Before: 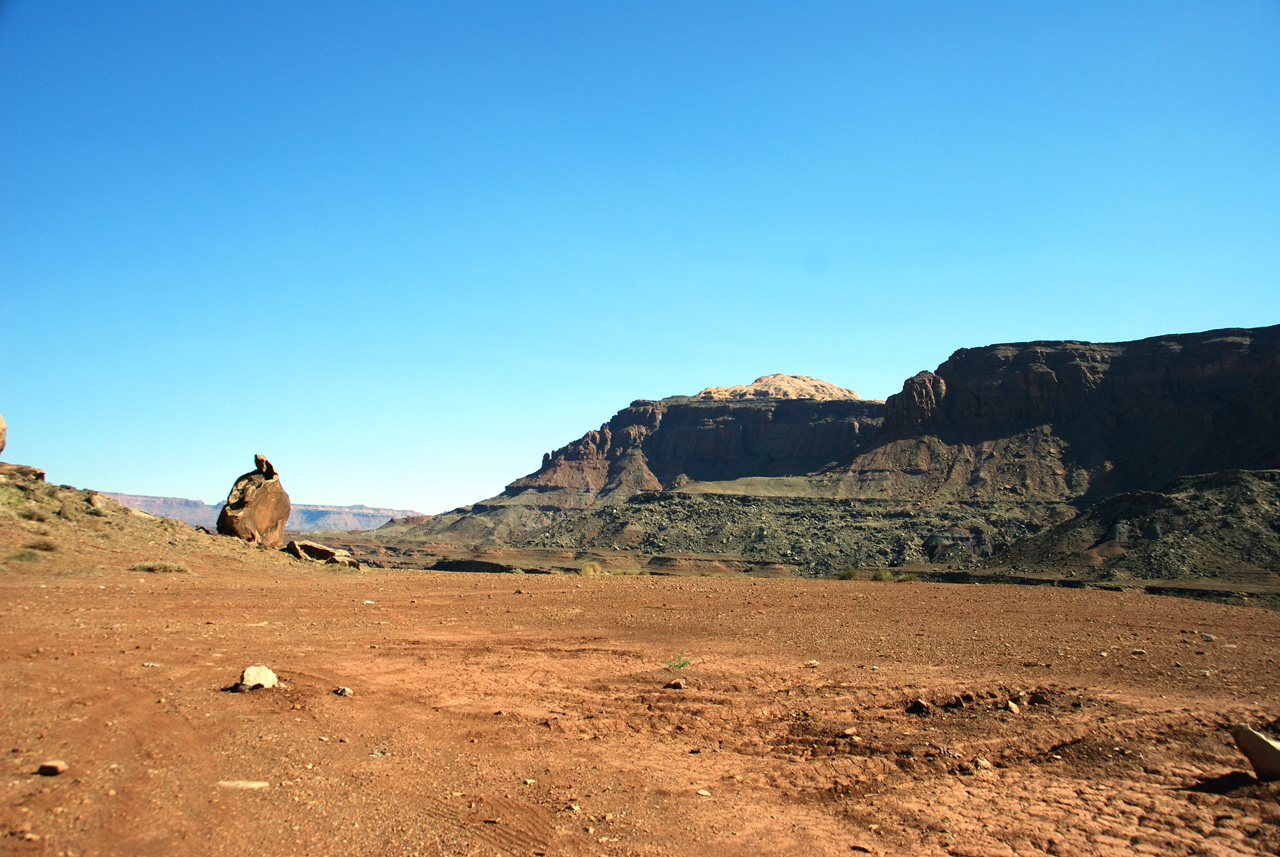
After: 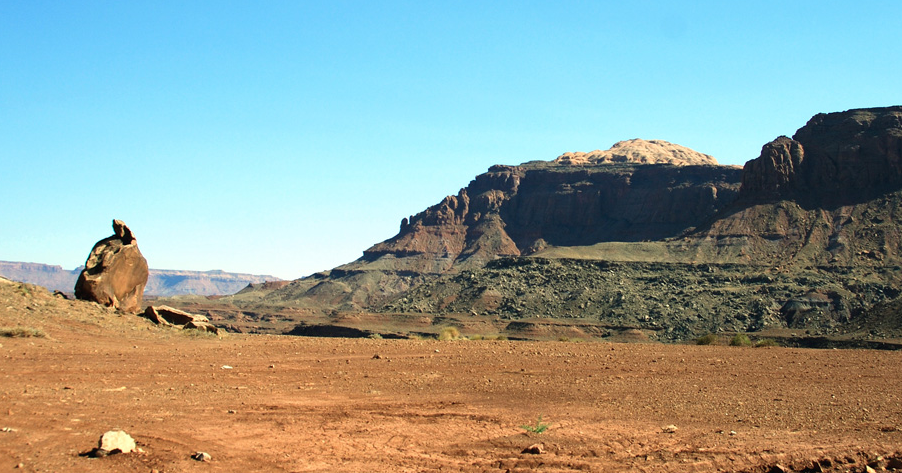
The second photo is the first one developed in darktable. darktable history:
crop: left 11.159%, top 27.446%, right 18.319%, bottom 17.276%
